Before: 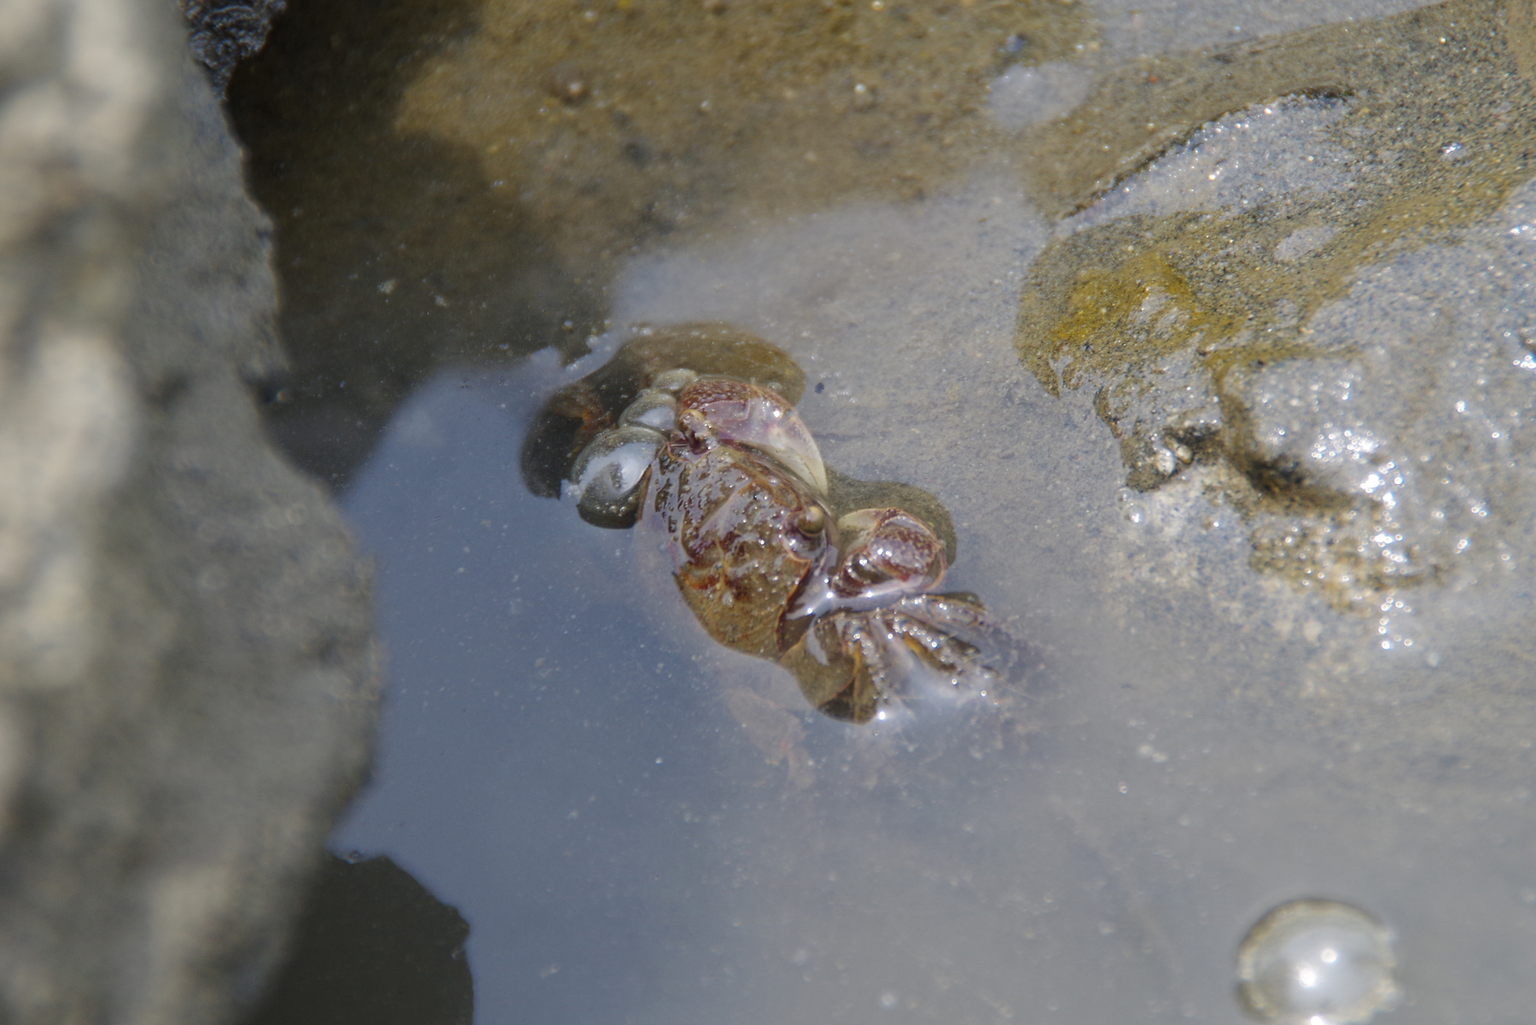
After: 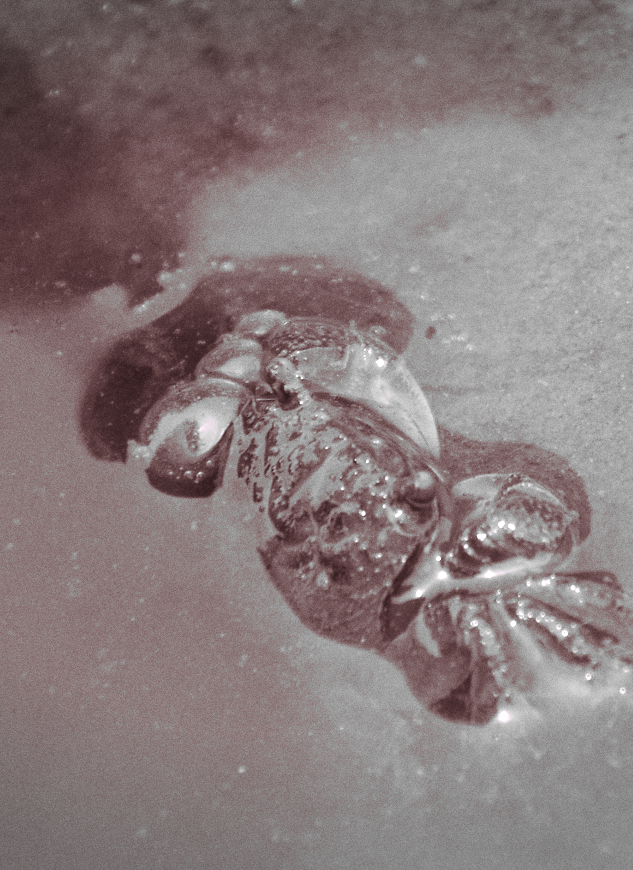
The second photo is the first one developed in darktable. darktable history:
crop and rotate: left 29.476%, top 10.214%, right 35.32%, bottom 17.333%
split-toning: highlights › hue 298.8°, highlights › saturation 0.73, compress 41.76%
exposure: exposure 0.636 EV, compensate highlight preservation false
color calibration: output gray [0.18, 0.41, 0.41, 0], gray › normalize channels true, illuminant same as pipeline (D50), adaptation XYZ, x 0.346, y 0.359, gamut compression 0
grain: coarseness 0.09 ISO
vignetting: fall-off start 100%, brightness -0.282, width/height ratio 1.31
monochrome: a 32, b 64, size 2.3
